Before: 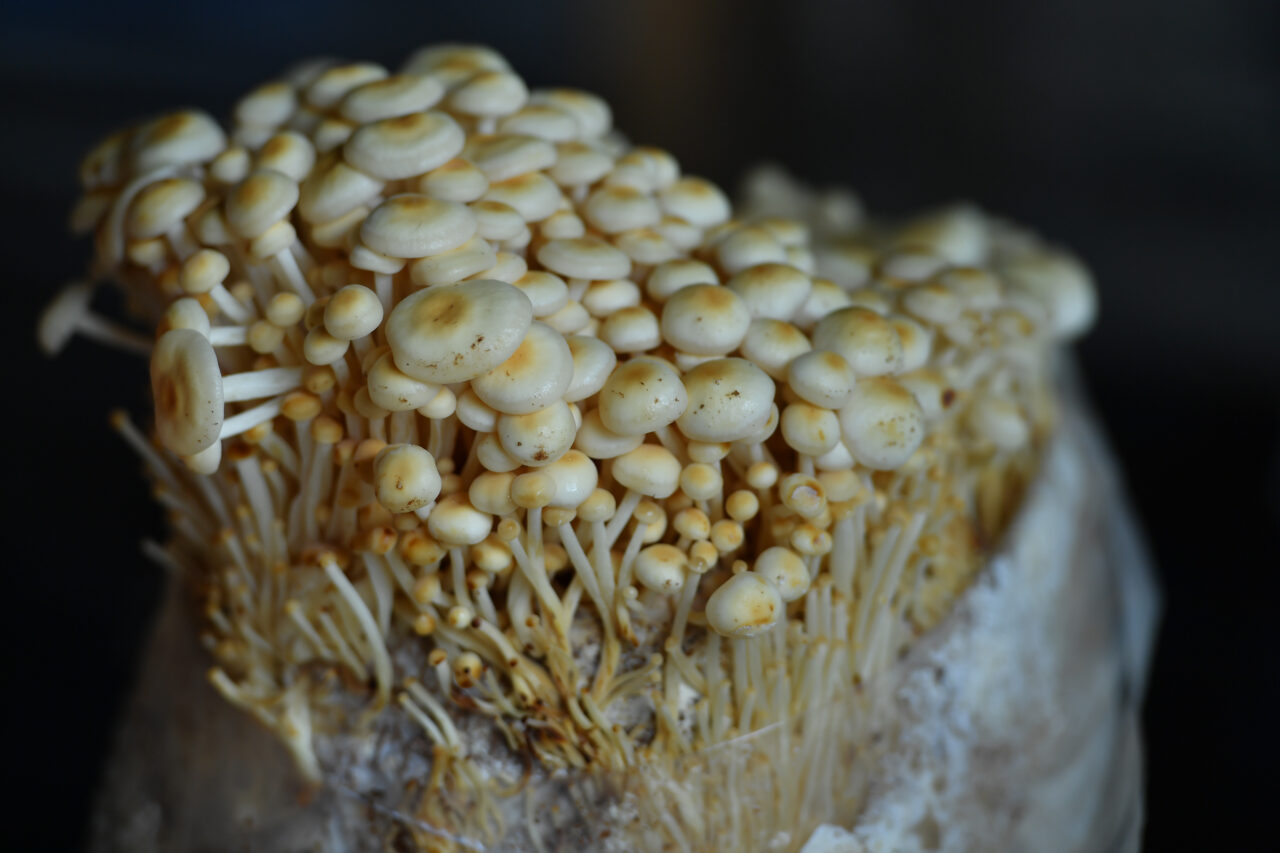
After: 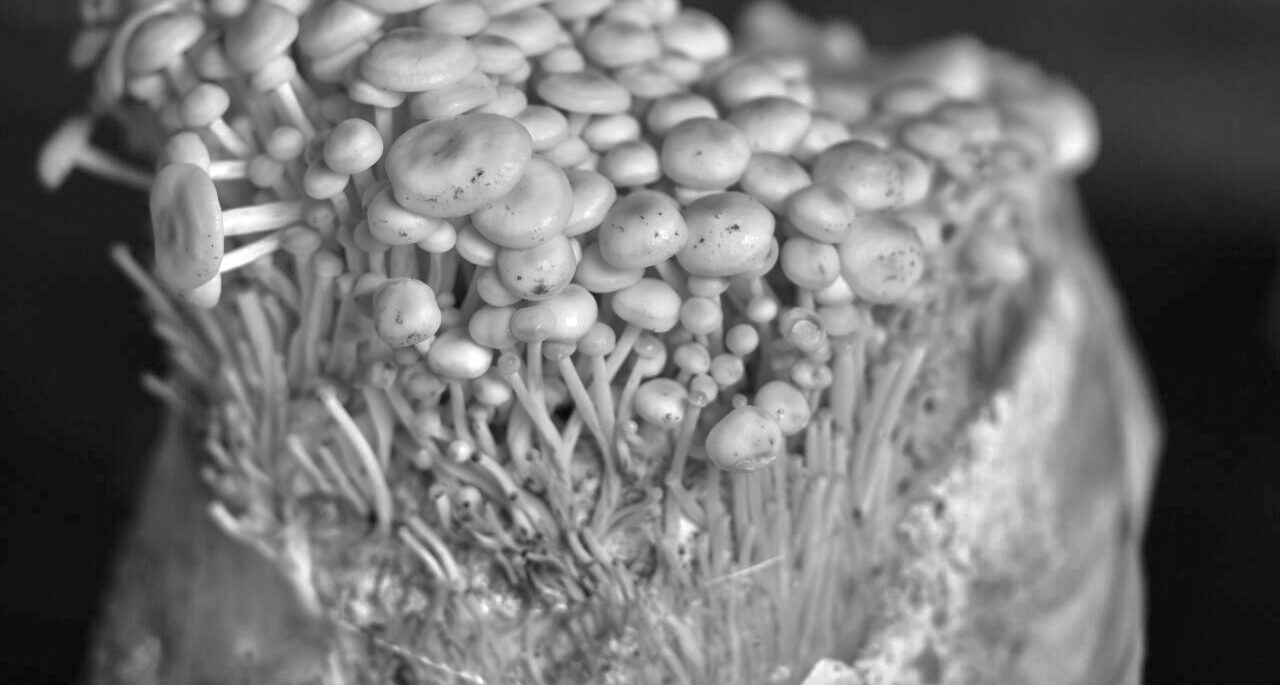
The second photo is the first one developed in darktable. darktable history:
tone equalizer: -8 EV 1.96 EV, -7 EV 1.98 EV, -6 EV 1.99 EV, -5 EV 1.98 EV, -4 EV 1.97 EV, -3 EV 1.47 EV, -2 EV 0.989 EV, -1 EV 0.504 EV
color zones: curves: ch0 [(0, 0.613) (0.01, 0.613) (0.245, 0.448) (0.498, 0.529) (0.642, 0.665) (0.879, 0.777) (0.99, 0.613)]; ch1 [(0, 0) (0.143, 0) (0.286, 0) (0.429, 0) (0.571, 0) (0.714, 0) (0.857, 0)]
contrast brightness saturation: saturation -0.045
local contrast: highlights 105%, shadows 97%, detail 119%, midtone range 0.2
crop and rotate: top 19.671%
